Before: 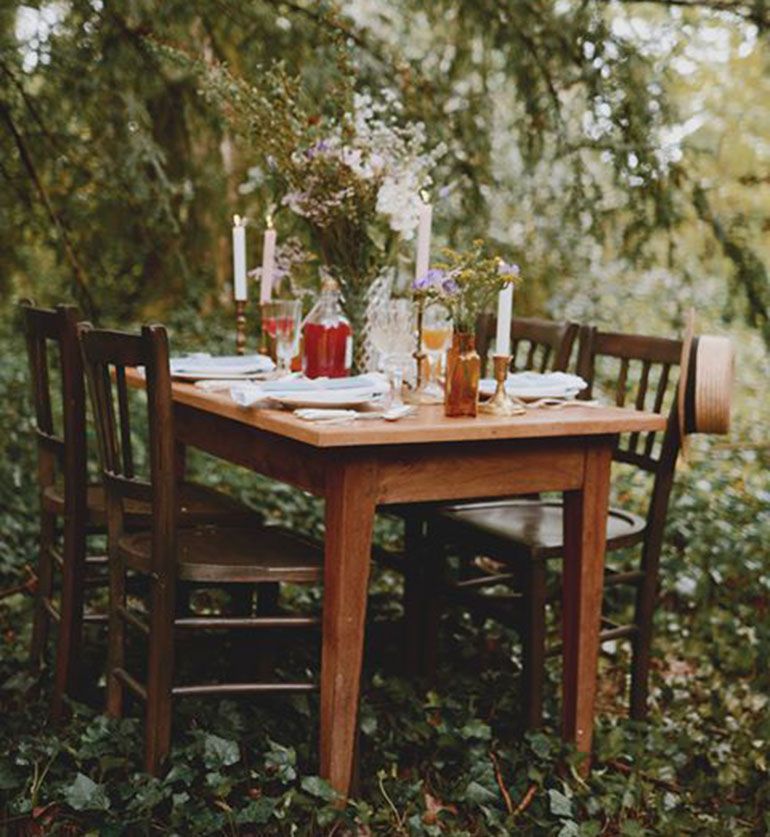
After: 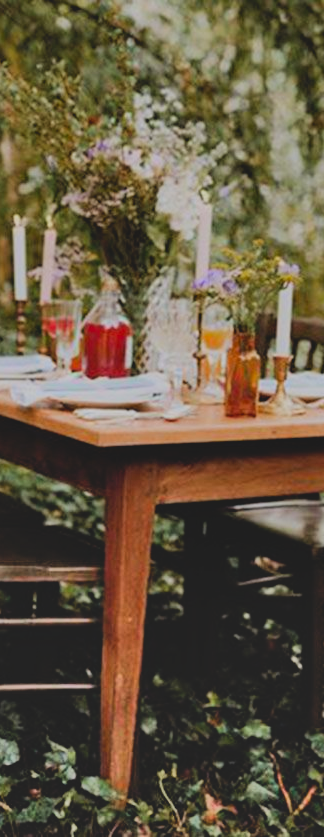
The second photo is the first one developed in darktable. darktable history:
filmic rgb: black relative exposure -5 EV, hardness 2.88, contrast 1.2
contrast brightness saturation: contrast -0.19, saturation 0.19
shadows and highlights: soften with gaussian
crop: left 28.583%, right 29.231%
